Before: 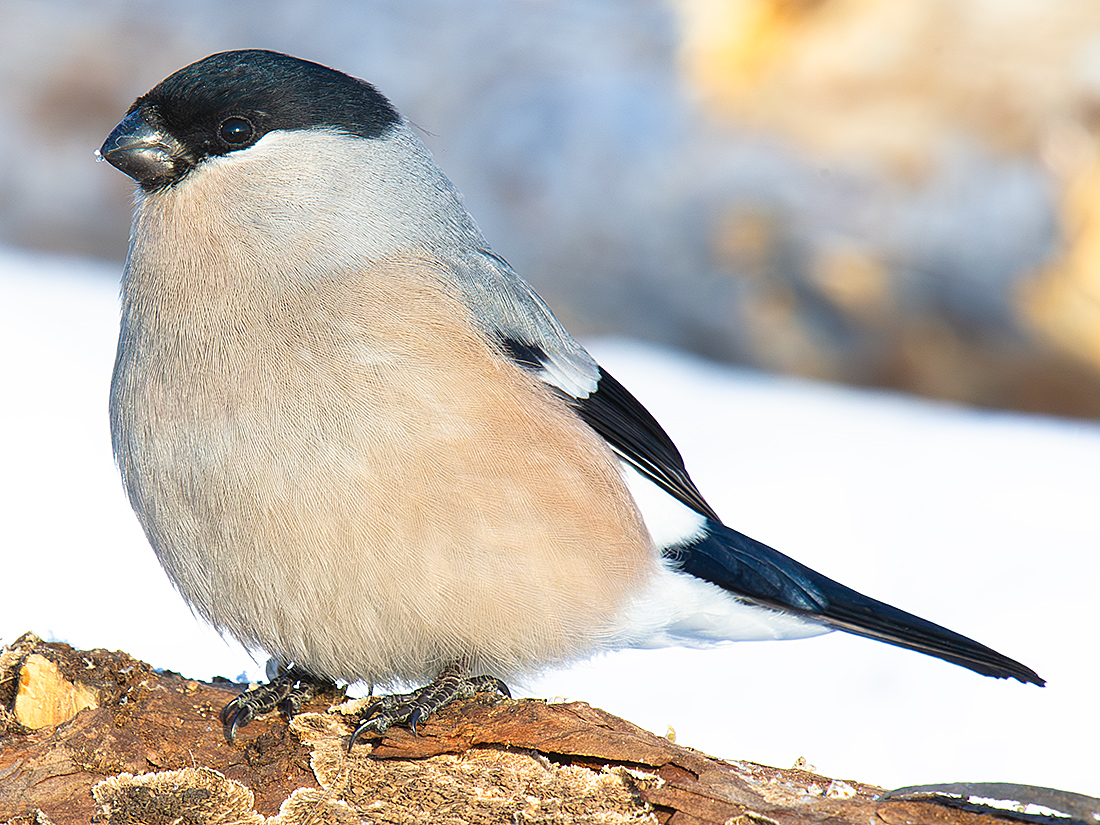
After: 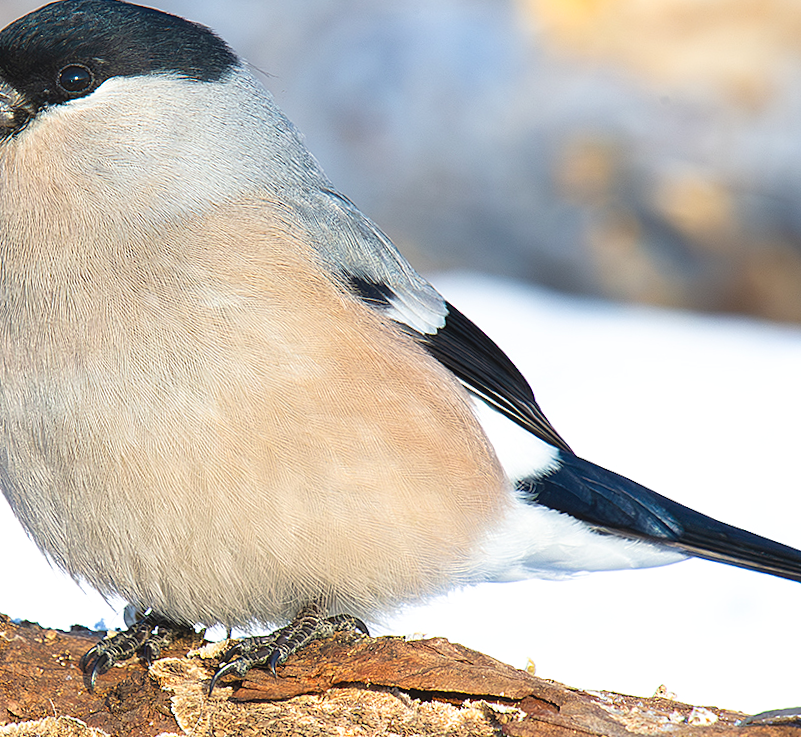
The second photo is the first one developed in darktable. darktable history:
crop and rotate: left 13.15%, top 5.251%, right 12.609%
exposure: black level correction -0.003, exposure 0.04 EV, compensate highlight preservation false
rotate and perspective: rotation -2°, crop left 0.022, crop right 0.978, crop top 0.049, crop bottom 0.951
